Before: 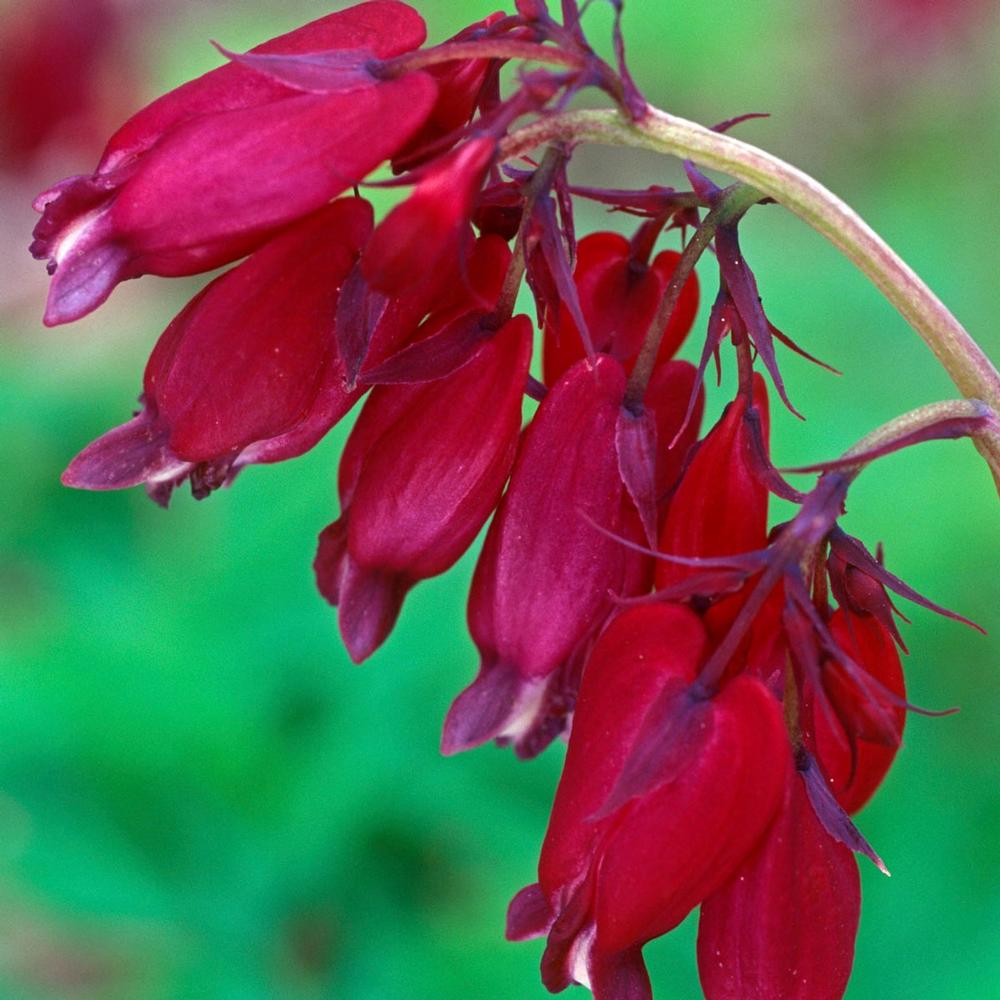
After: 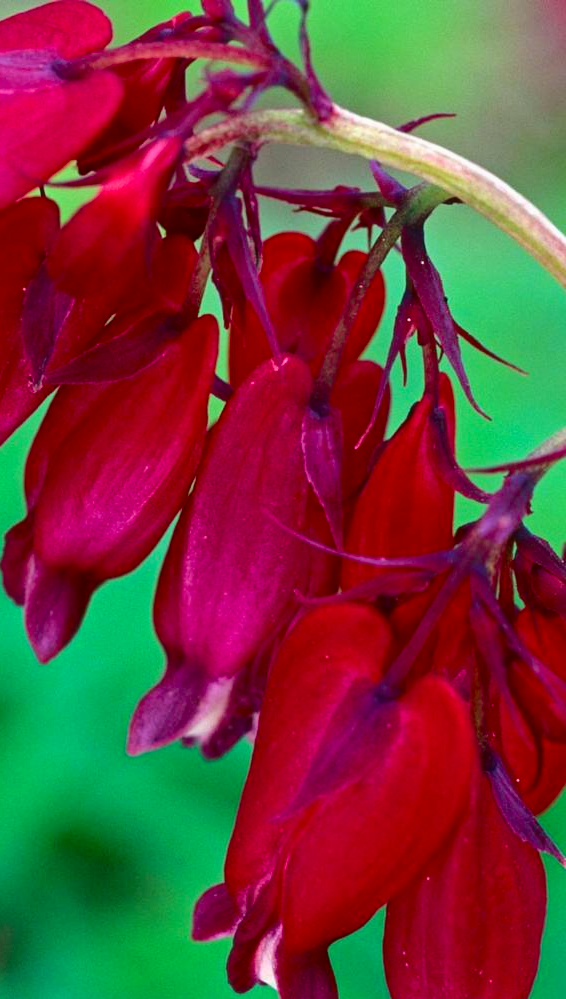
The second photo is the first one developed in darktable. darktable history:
tone curve: curves: ch0 [(0, 0.023) (0.132, 0.075) (0.241, 0.178) (0.487, 0.491) (0.782, 0.8) (1, 0.989)]; ch1 [(0, 0) (0.396, 0.369) (0.467, 0.454) (0.498, 0.5) (0.518, 0.517) (0.57, 0.586) (0.619, 0.663) (0.692, 0.744) (1, 1)]; ch2 [(0, 0) (0.427, 0.416) (0.483, 0.481) (0.503, 0.503) (0.526, 0.527) (0.563, 0.573) (0.632, 0.667) (0.705, 0.737) (0.985, 0.966)], color space Lab, independent channels
crop: left 31.458%, top 0%, right 11.876%
white balance: emerald 1
